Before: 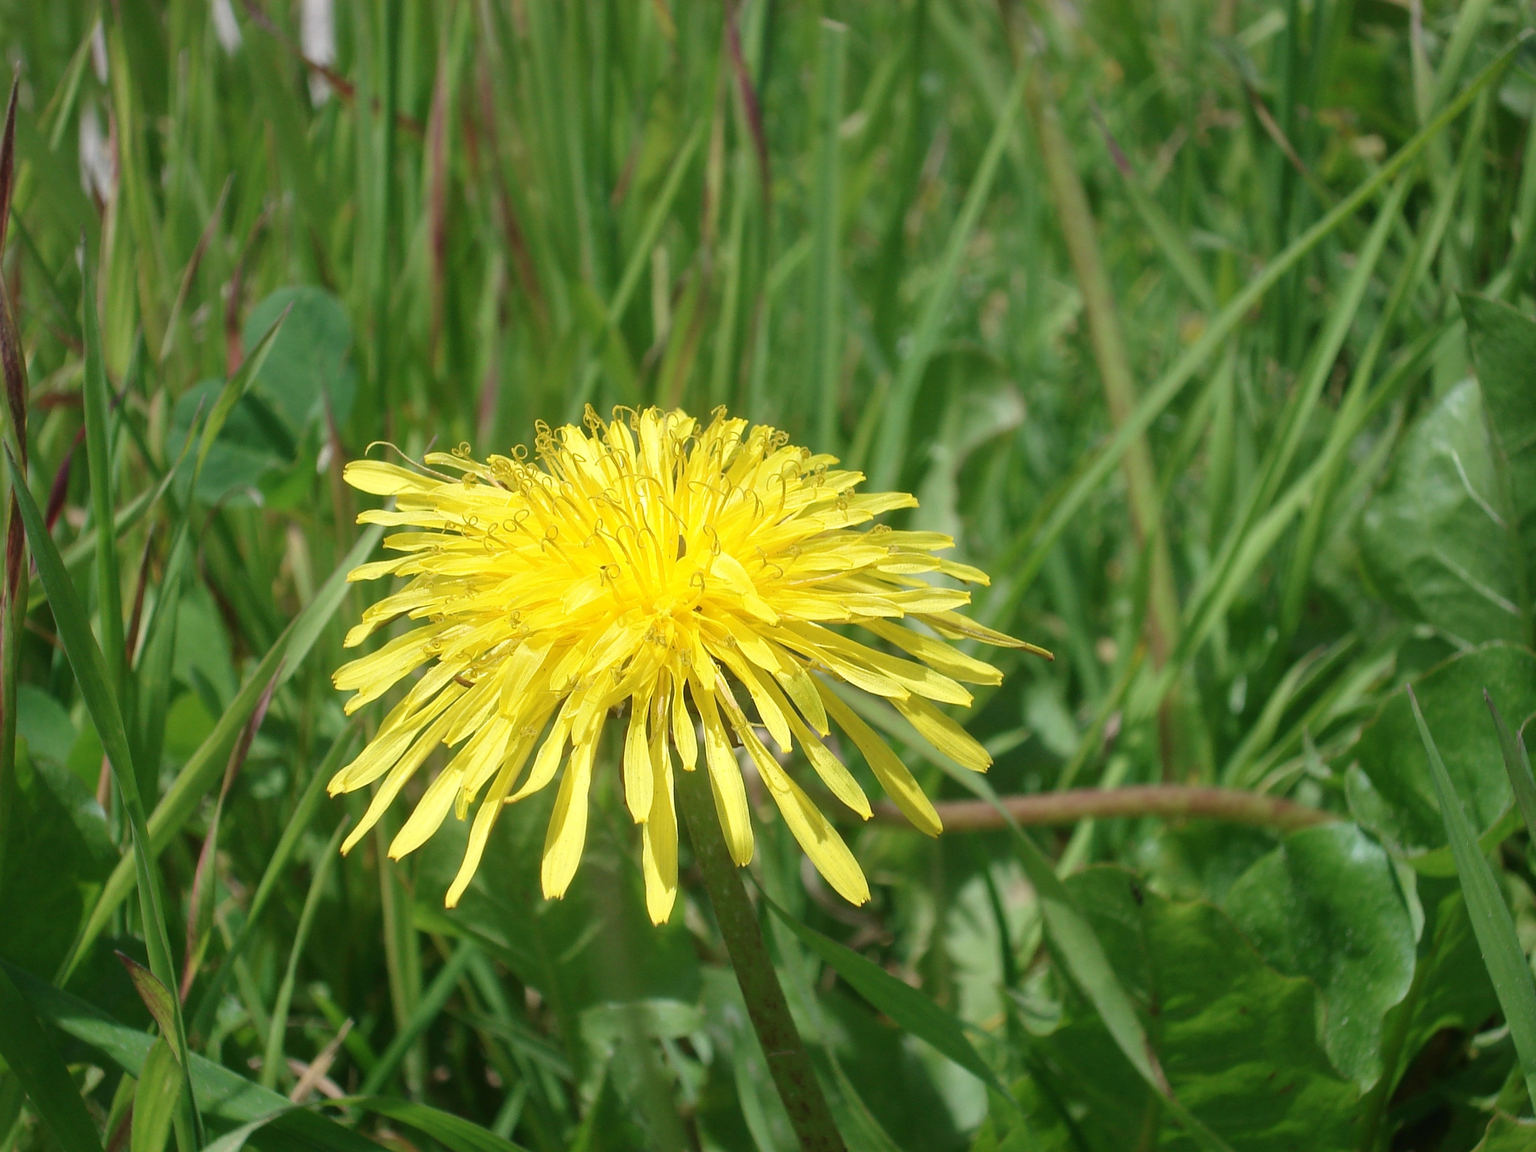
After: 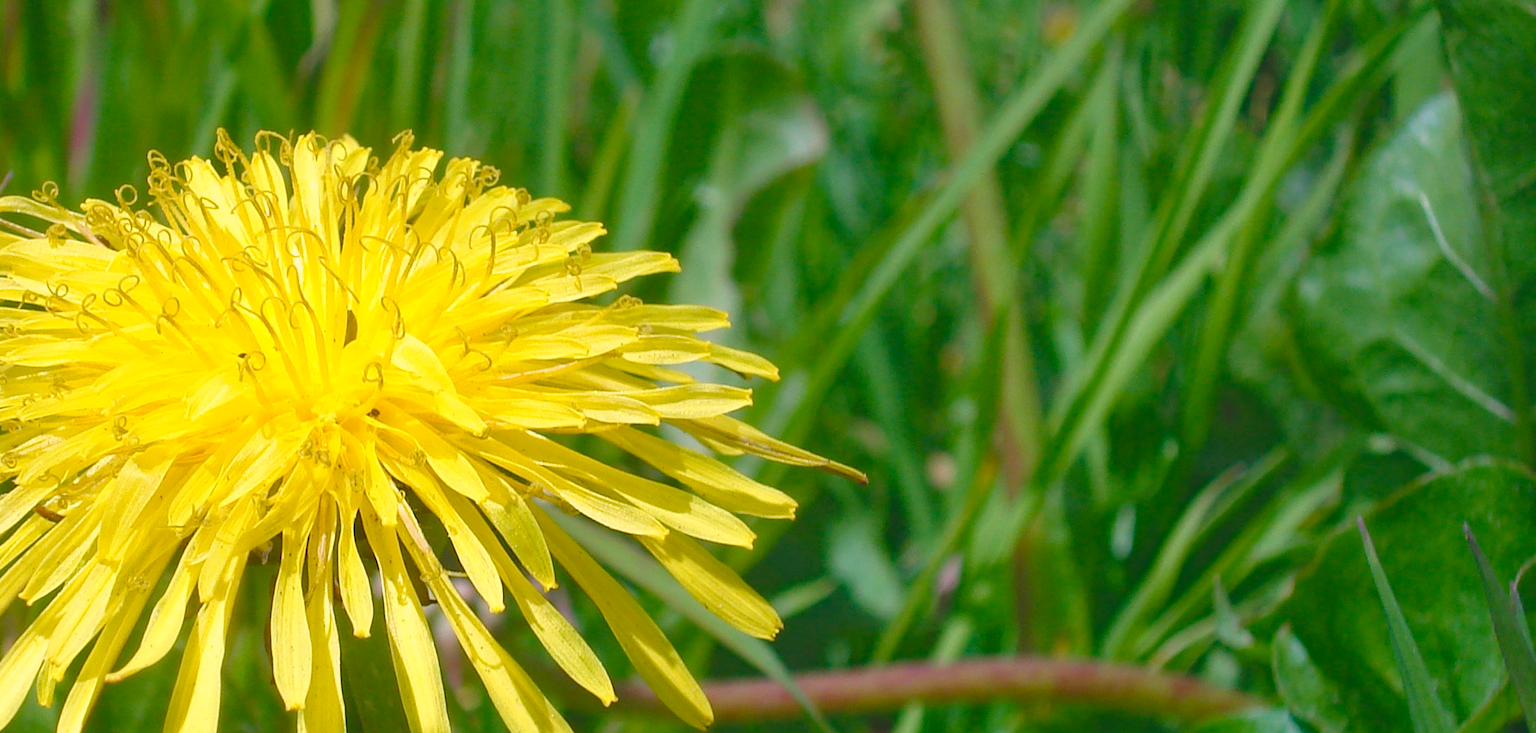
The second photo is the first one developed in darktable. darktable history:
exposure: compensate highlight preservation false
crop and rotate: left 27.938%, top 27.046%, bottom 27.046%
color balance rgb: shadows lift › chroma 3%, shadows lift › hue 280.8°, power › hue 330°, highlights gain › chroma 3%, highlights gain › hue 75.6°, global offset › luminance 1.5%, perceptual saturation grading › global saturation 20%, perceptual saturation grading › highlights -25%, perceptual saturation grading › shadows 50%, global vibrance 30%
haze removal: on, module defaults
color calibration: output R [0.999, 0.026, -0.11, 0], output G [-0.019, 1.037, -0.099, 0], output B [0.022, -0.023, 0.902, 0], illuminant custom, x 0.367, y 0.392, temperature 4437.75 K, clip negative RGB from gamut false
